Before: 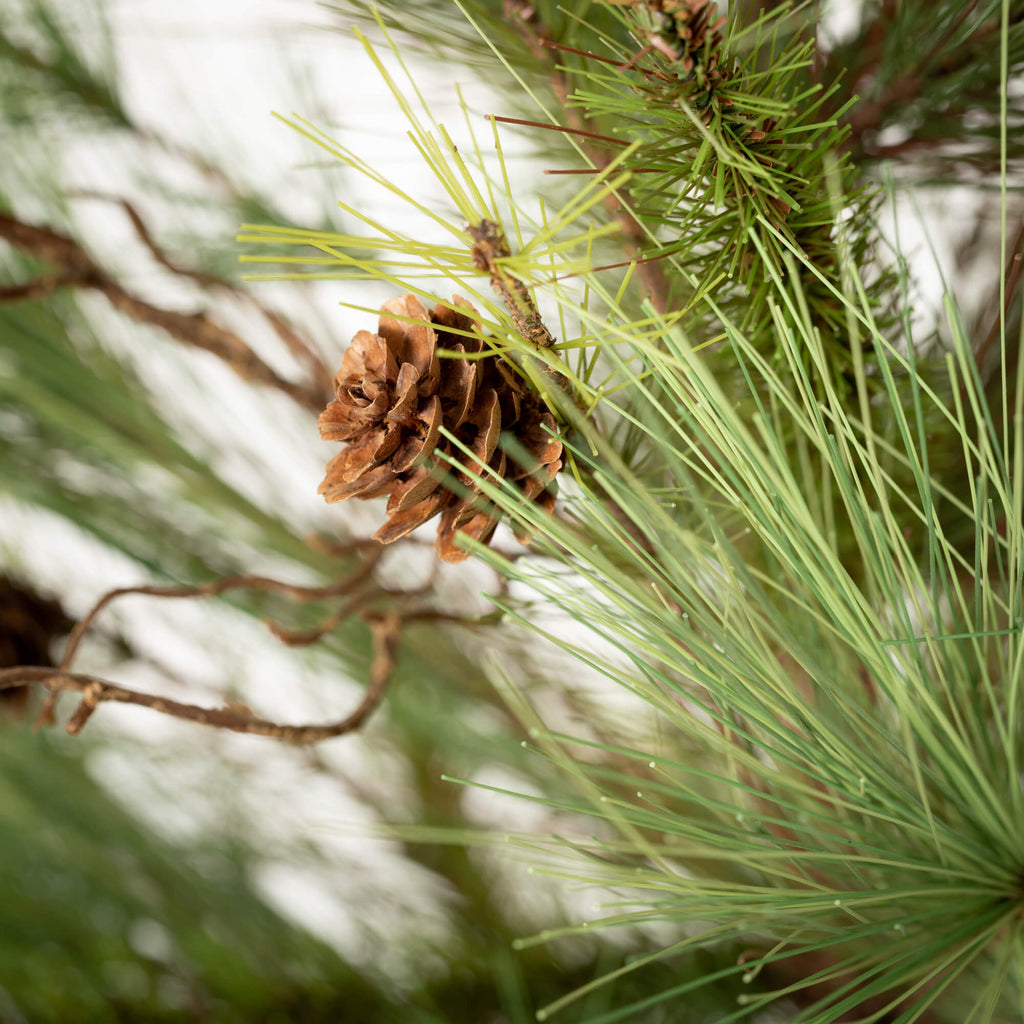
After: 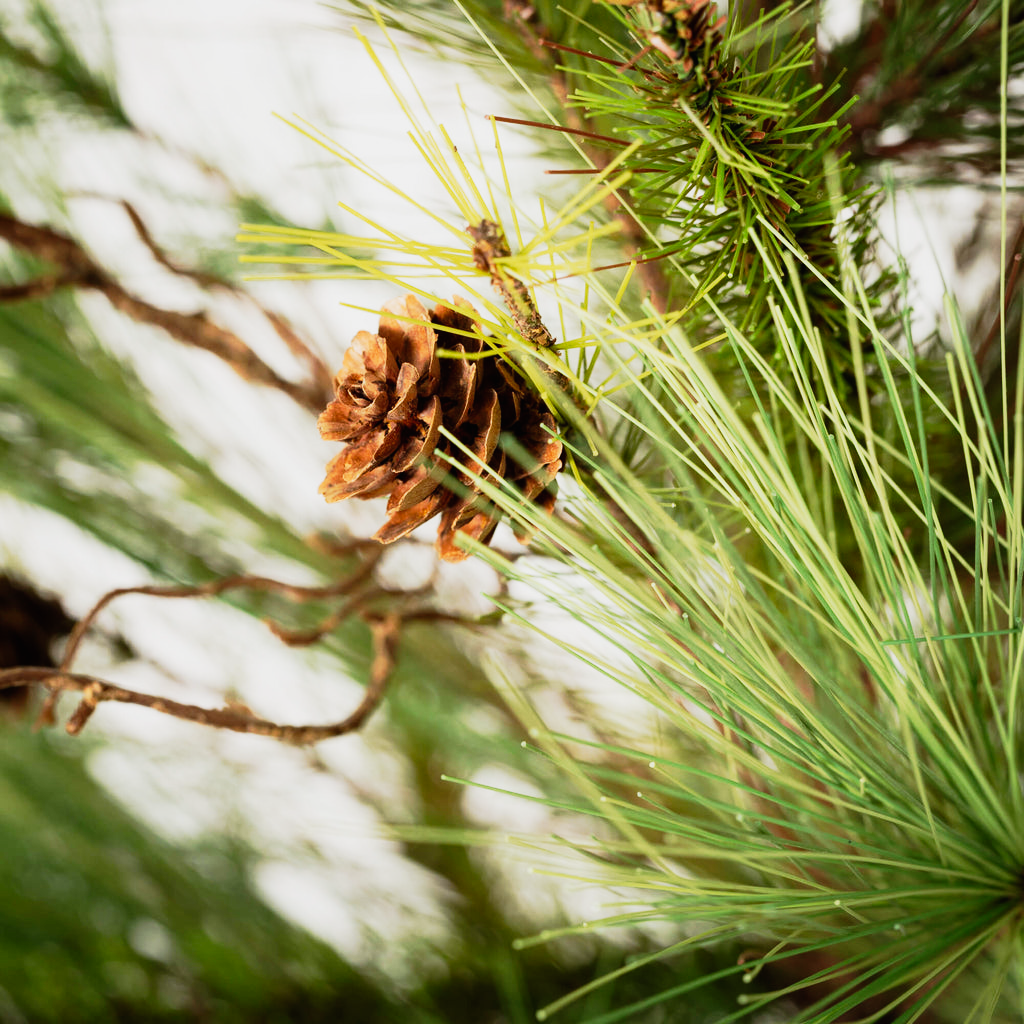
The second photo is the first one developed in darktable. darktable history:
tone curve: curves: ch0 [(0, 0.008) (0.081, 0.044) (0.177, 0.123) (0.283, 0.253) (0.427, 0.441) (0.495, 0.524) (0.661, 0.756) (0.796, 0.859) (1, 0.951)]; ch1 [(0, 0) (0.161, 0.092) (0.35, 0.33) (0.392, 0.392) (0.427, 0.426) (0.479, 0.472) (0.505, 0.5) (0.521, 0.519) (0.567, 0.556) (0.583, 0.588) (0.625, 0.627) (0.678, 0.733) (1, 1)]; ch2 [(0, 0) (0.346, 0.362) (0.404, 0.427) (0.502, 0.499) (0.523, 0.522) (0.544, 0.561) (0.58, 0.59) (0.629, 0.642) (0.717, 0.678) (1, 1)], preserve colors none
